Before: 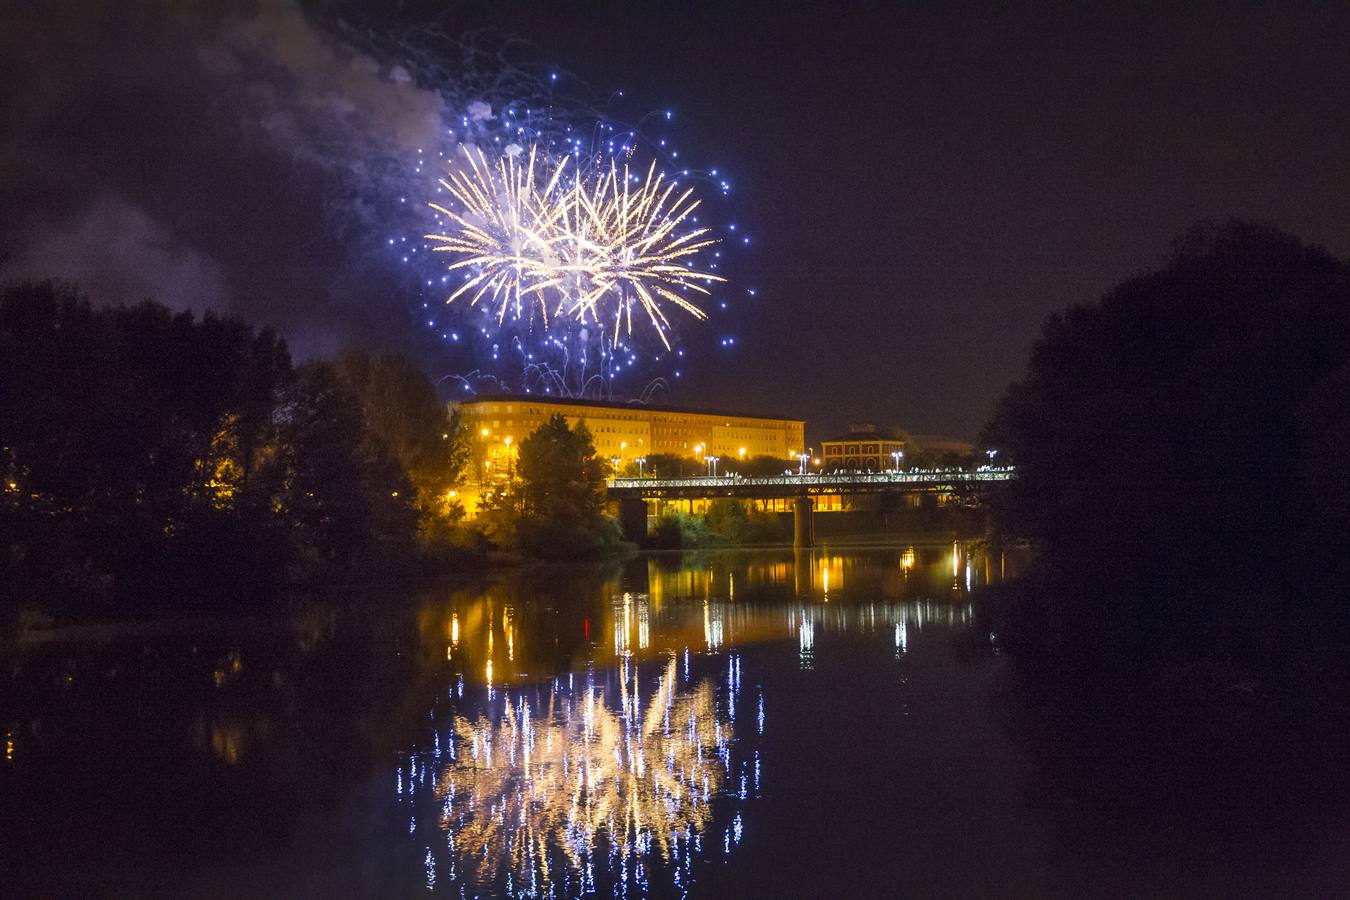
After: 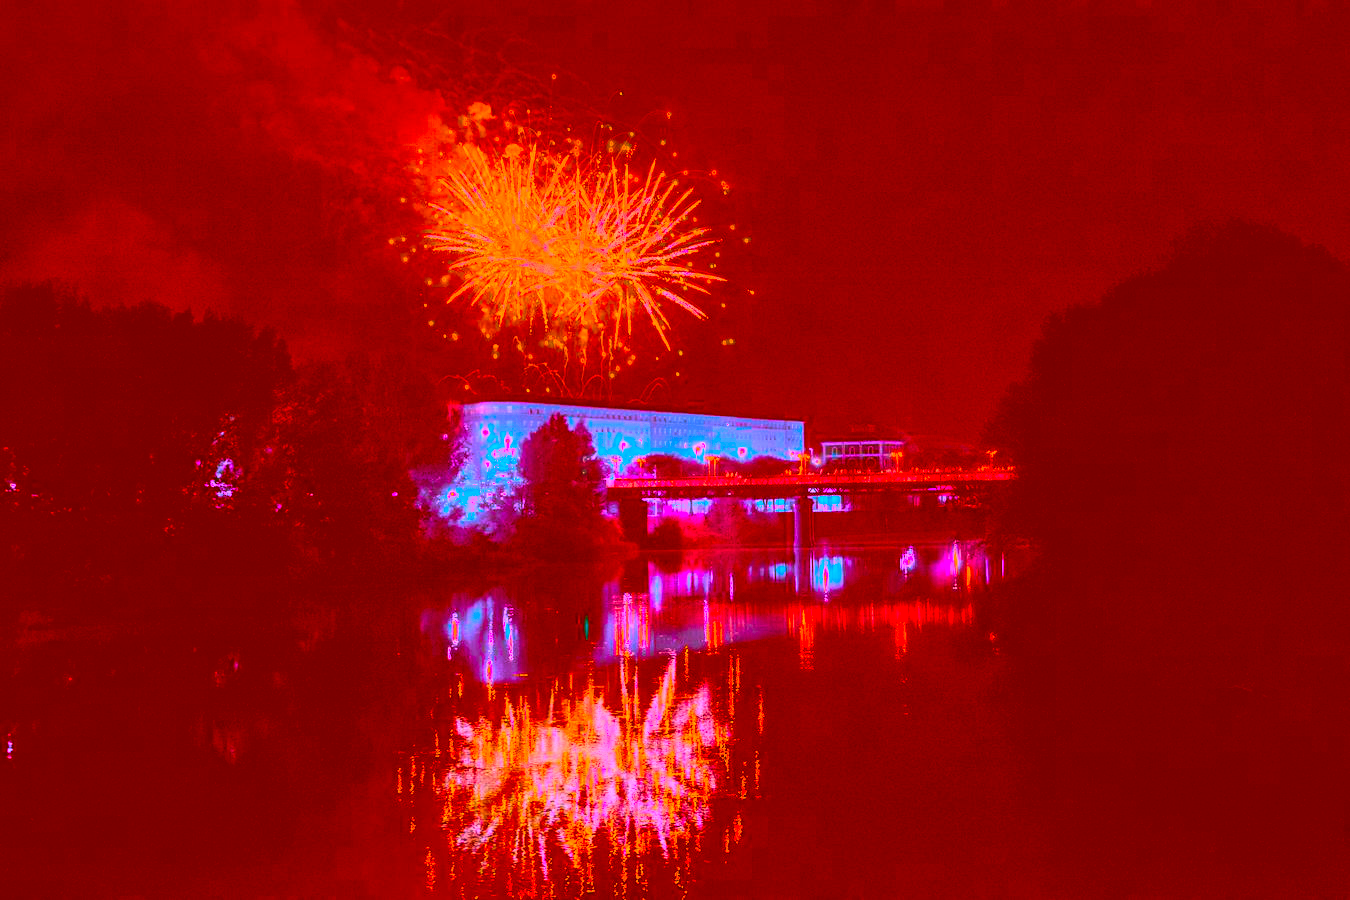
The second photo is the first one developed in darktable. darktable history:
color correction: highlights a* -39.68, highlights b* -40, shadows a* -40, shadows b* -40, saturation -3
contrast brightness saturation: contrast 0.2, brightness 0.16, saturation 0.22
